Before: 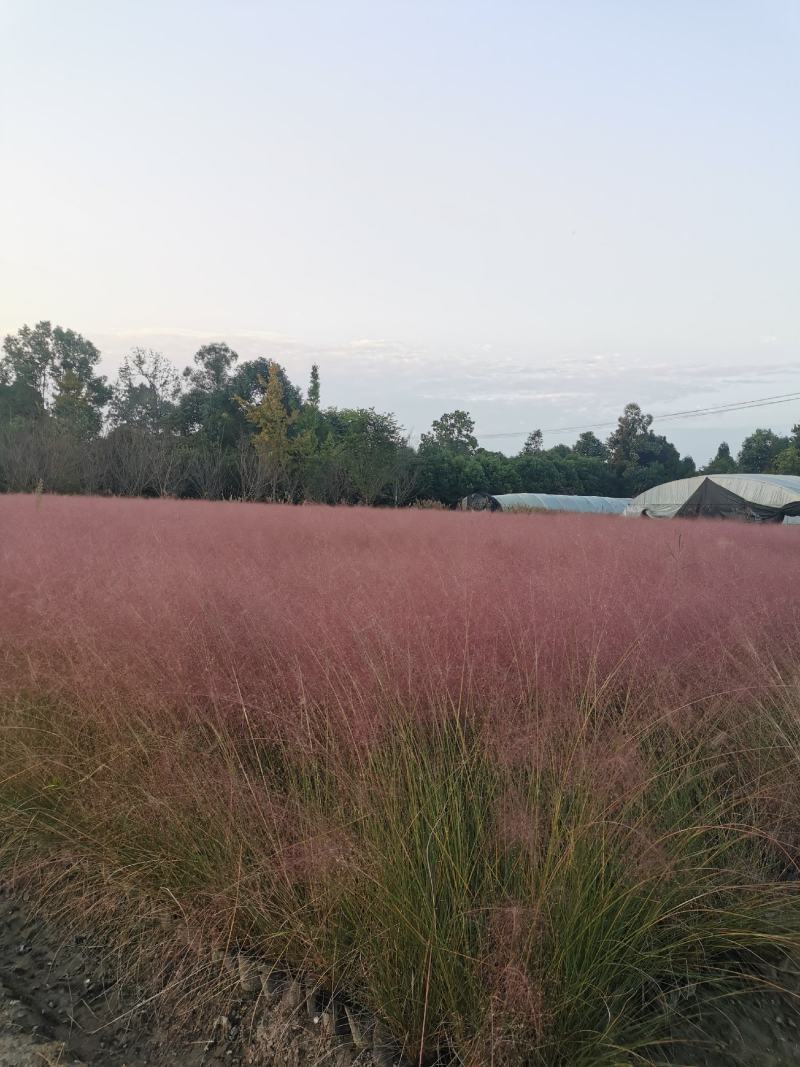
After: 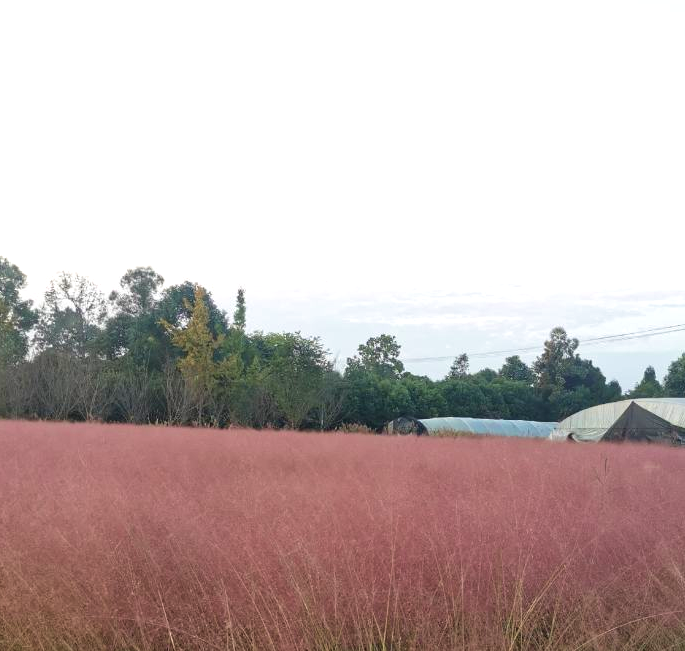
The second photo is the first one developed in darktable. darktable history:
velvia: strength 49.71%
crop and rotate: left 9.279%, top 7.185%, right 5.007%, bottom 31.801%
color correction: highlights b* 0.038, saturation 0.778
exposure: black level correction 0, exposure 0.498 EV, compensate highlight preservation false
